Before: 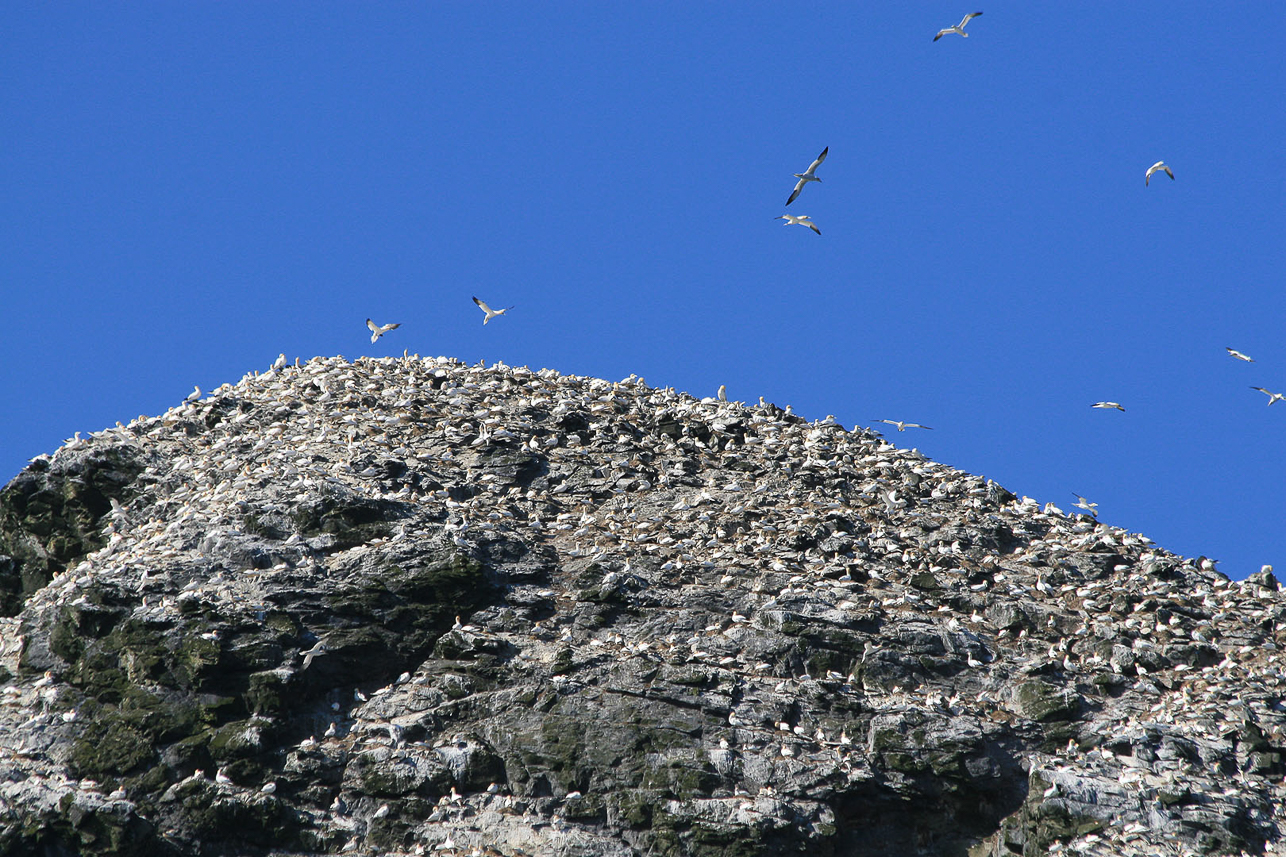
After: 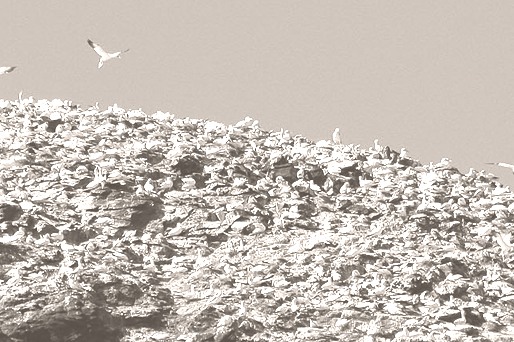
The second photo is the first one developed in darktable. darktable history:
colorize: hue 34.49°, saturation 35.33%, source mix 100%, lightness 55%, version 1
crop: left 30%, top 30%, right 30%, bottom 30%
